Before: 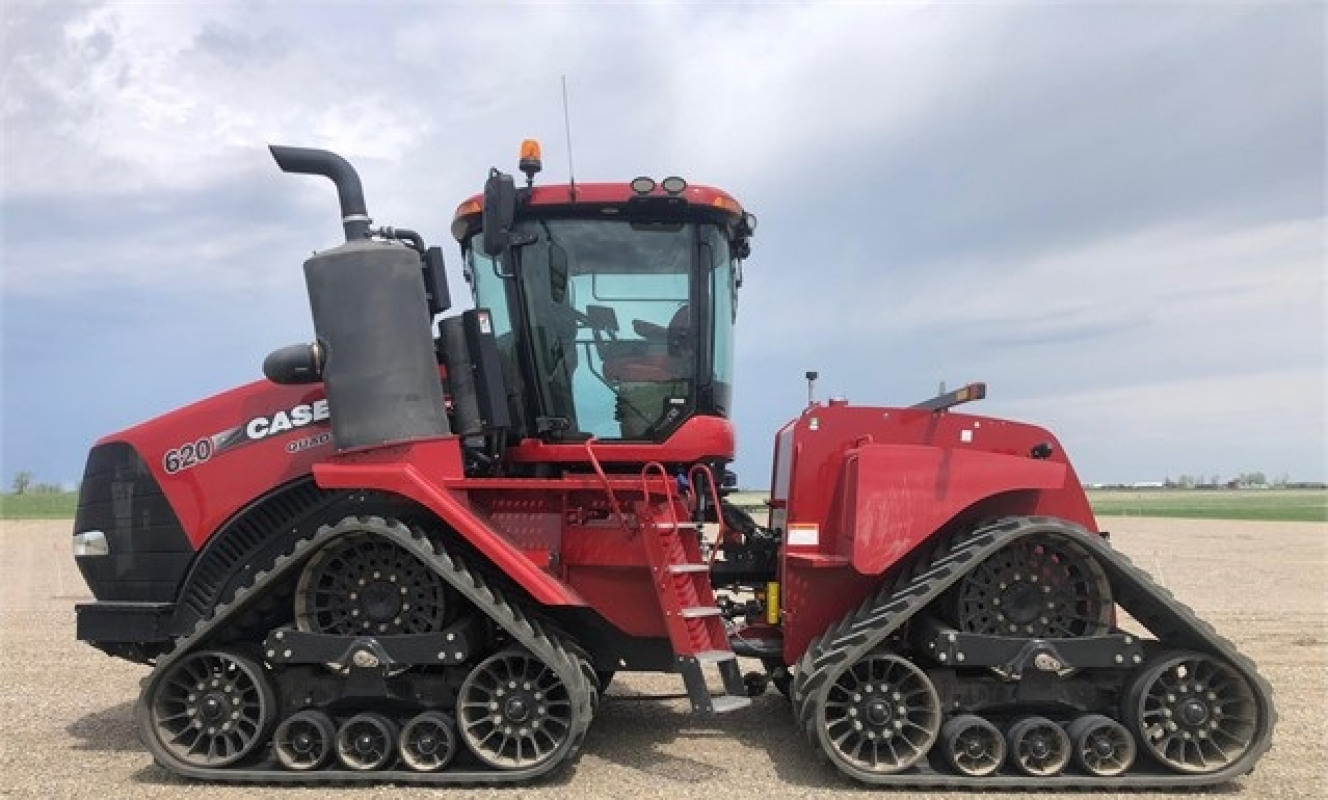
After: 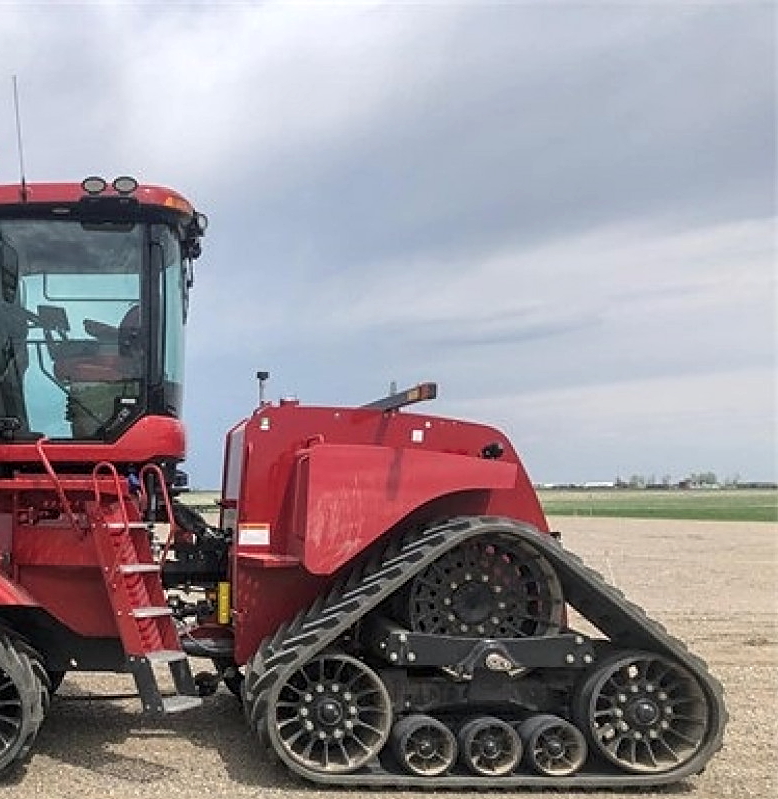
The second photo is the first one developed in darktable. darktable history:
exposure: exposure -0.021 EV, compensate highlight preservation false
sharpen: on, module defaults
local contrast: on, module defaults
crop: left 41.402%
